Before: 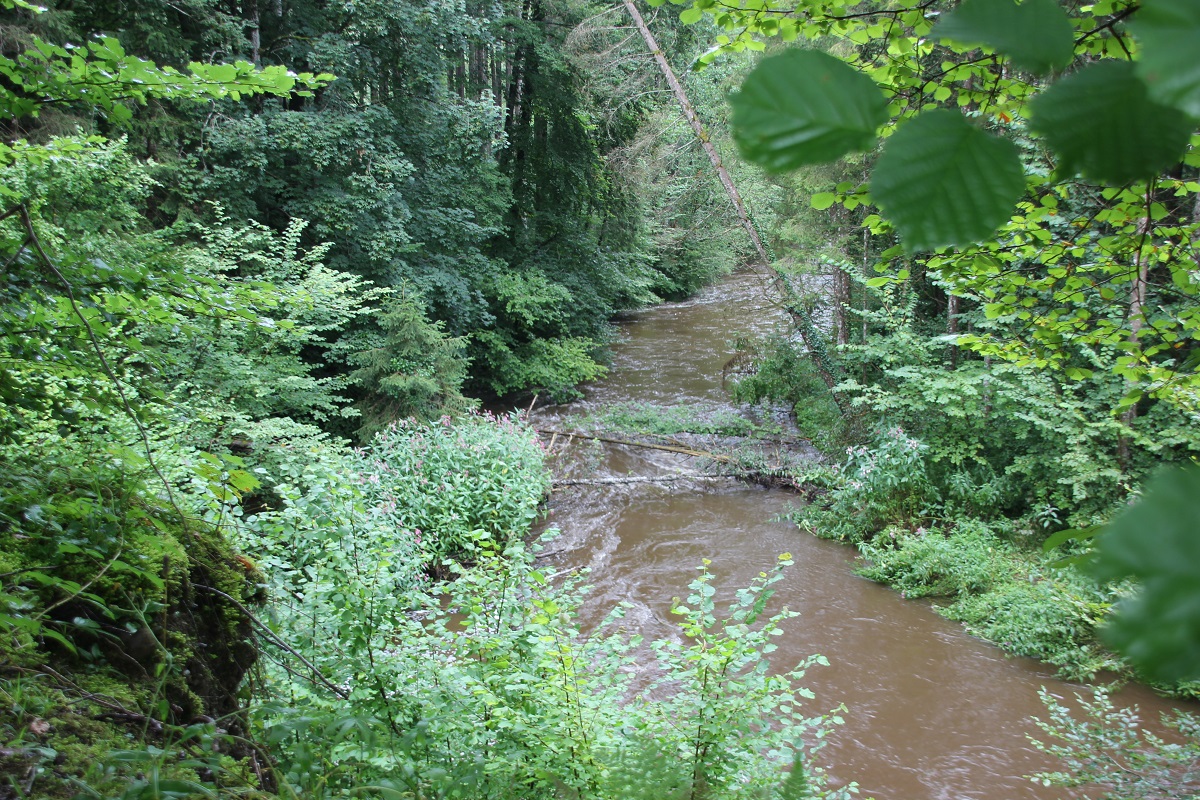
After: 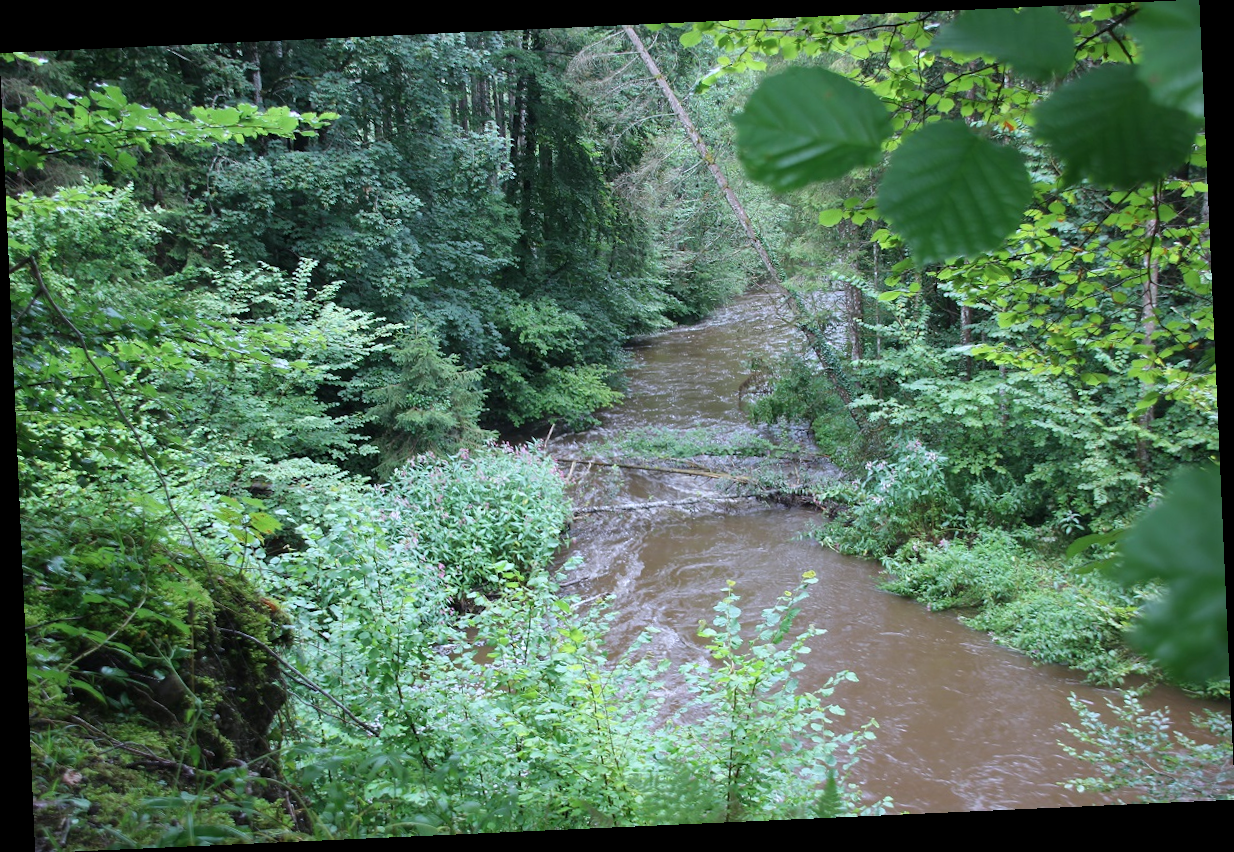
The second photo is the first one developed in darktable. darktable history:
color calibration: illuminant as shot in camera, x 0.358, y 0.373, temperature 4628.91 K
rotate and perspective: rotation -2.56°, automatic cropping off
